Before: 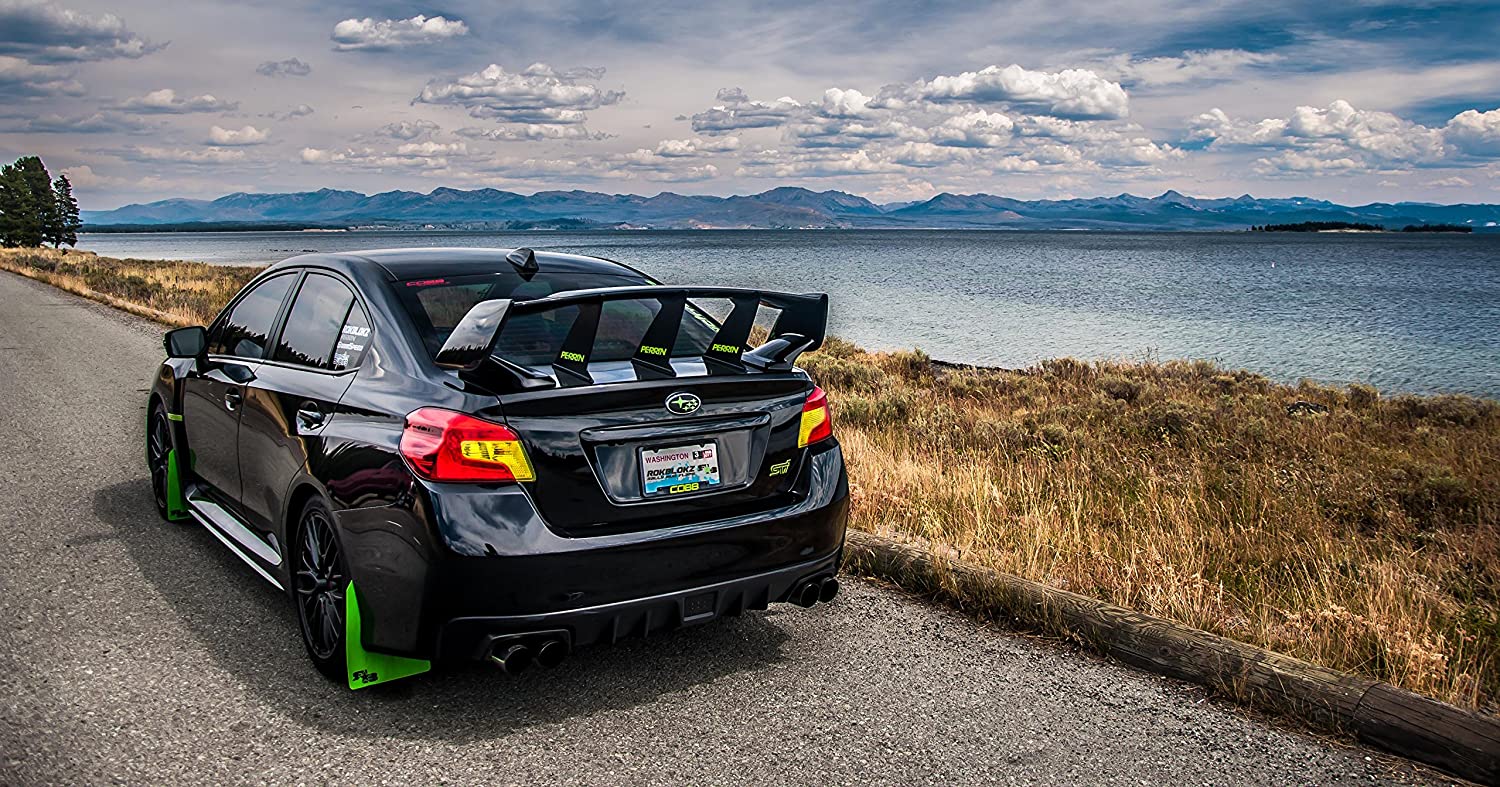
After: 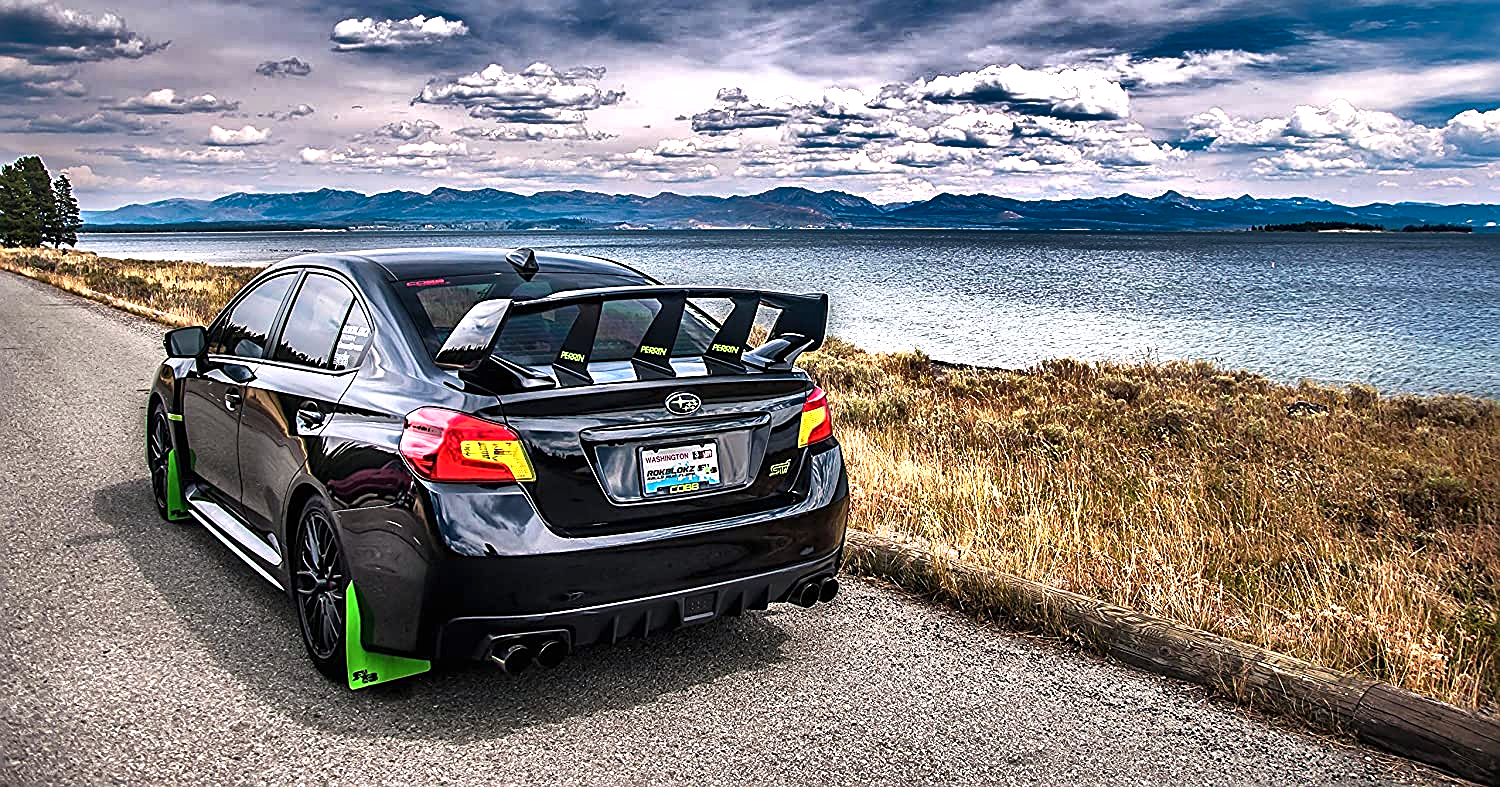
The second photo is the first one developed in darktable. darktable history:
sharpen: on, module defaults
shadows and highlights: shadows 20.91, highlights -82.73, soften with gaussian
color calibration: illuminant custom, x 0.348, y 0.366, temperature 4940.58 K
exposure: black level correction 0, exposure 0.9 EV, compensate exposure bias true, compensate highlight preservation false
